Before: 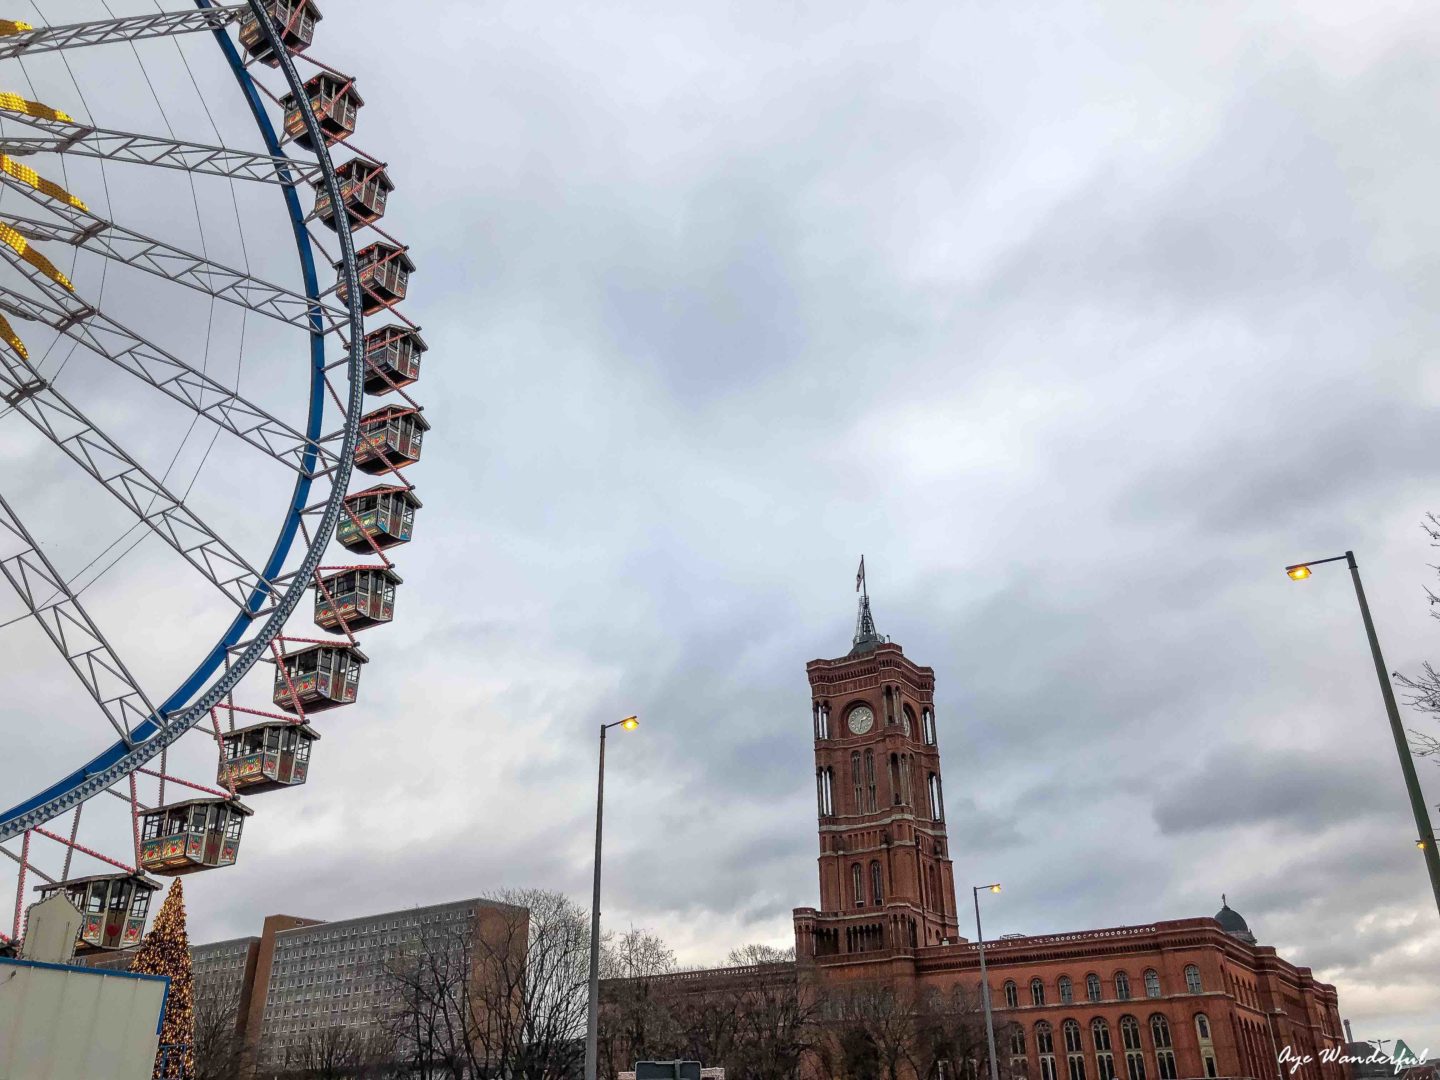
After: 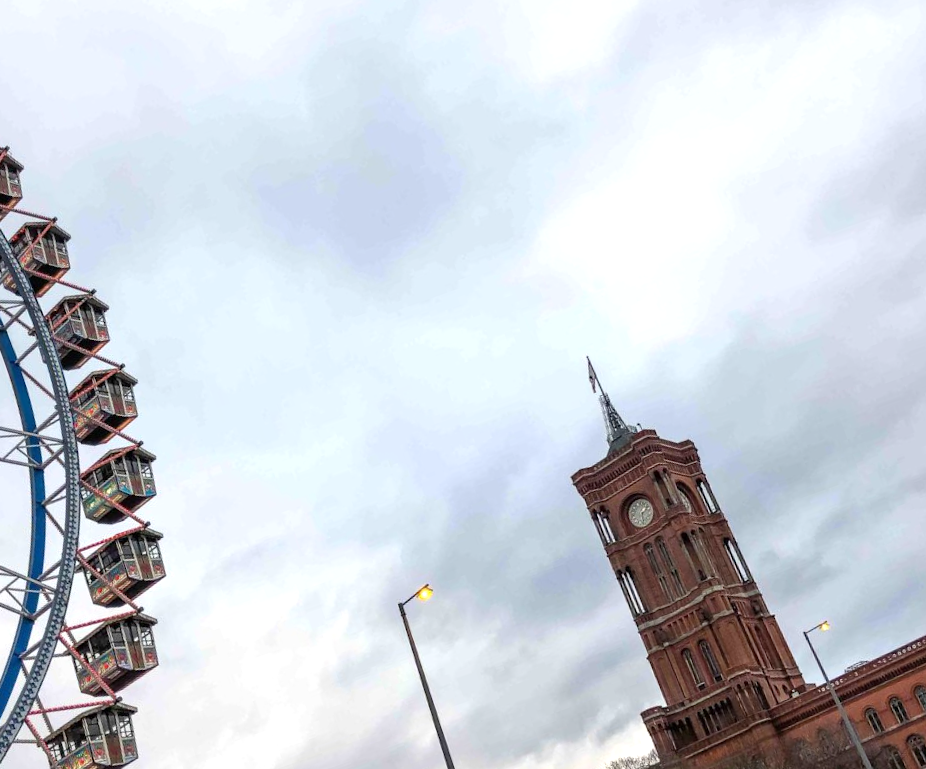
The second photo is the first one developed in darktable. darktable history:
crop and rotate: angle 19.53°, left 6.82%, right 3.819%, bottom 1.113%
exposure: exposure 0.353 EV, compensate exposure bias true, compensate highlight preservation false
